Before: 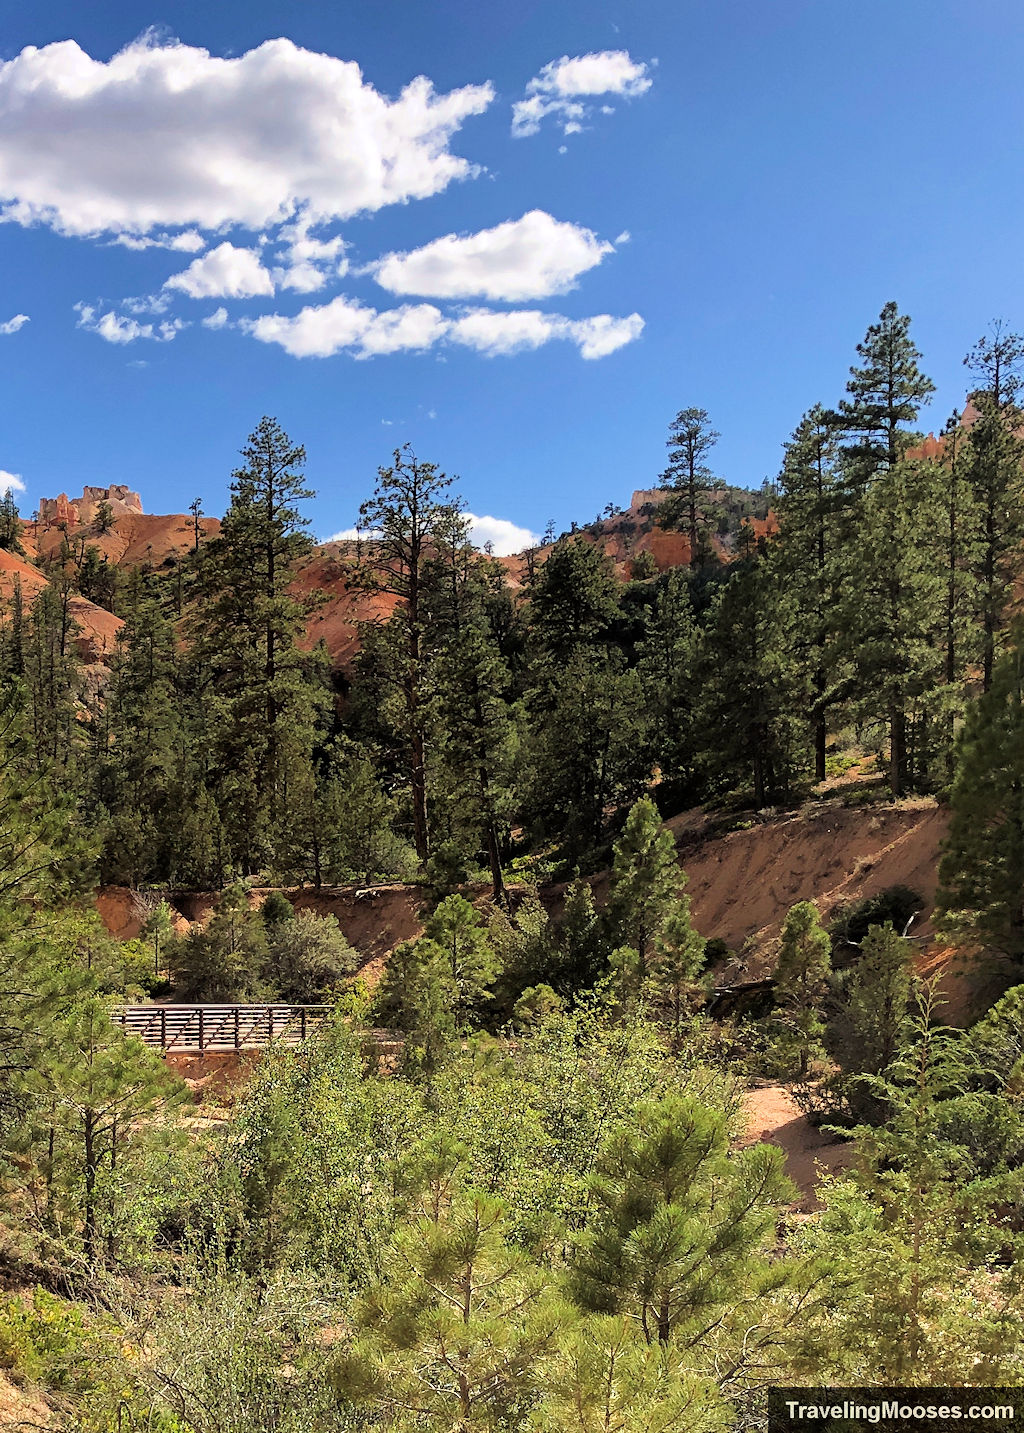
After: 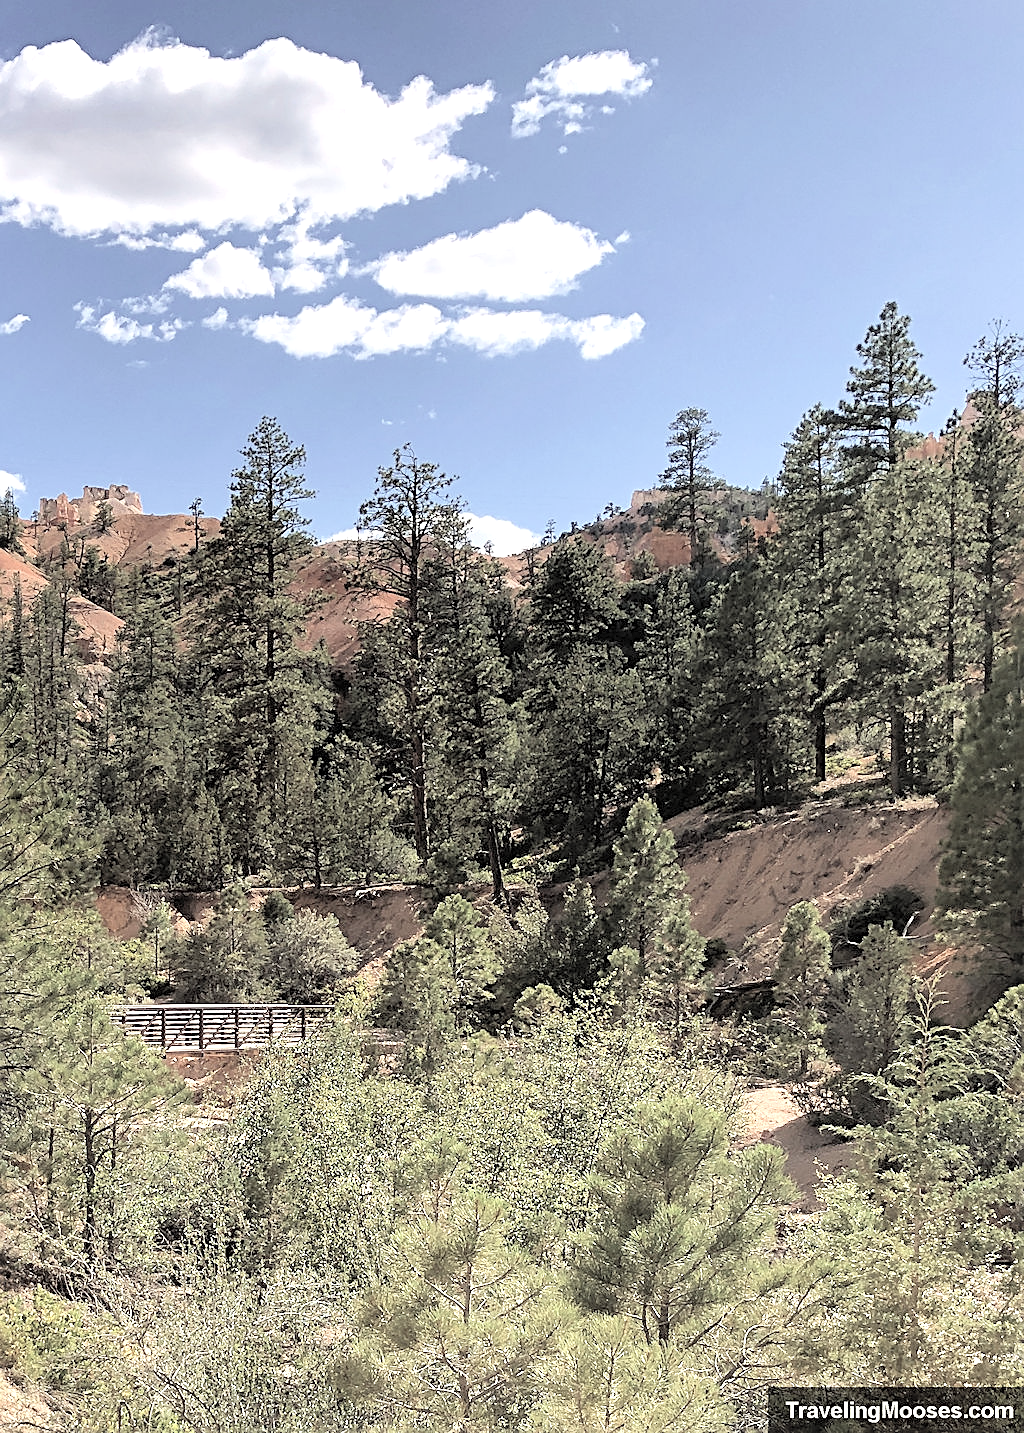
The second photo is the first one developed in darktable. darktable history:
sharpen: on, module defaults
exposure: black level correction 0, exposure 0.499 EV, compensate exposure bias true, compensate highlight preservation false
contrast brightness saturation: brightness 0.19, saturation -0.503
